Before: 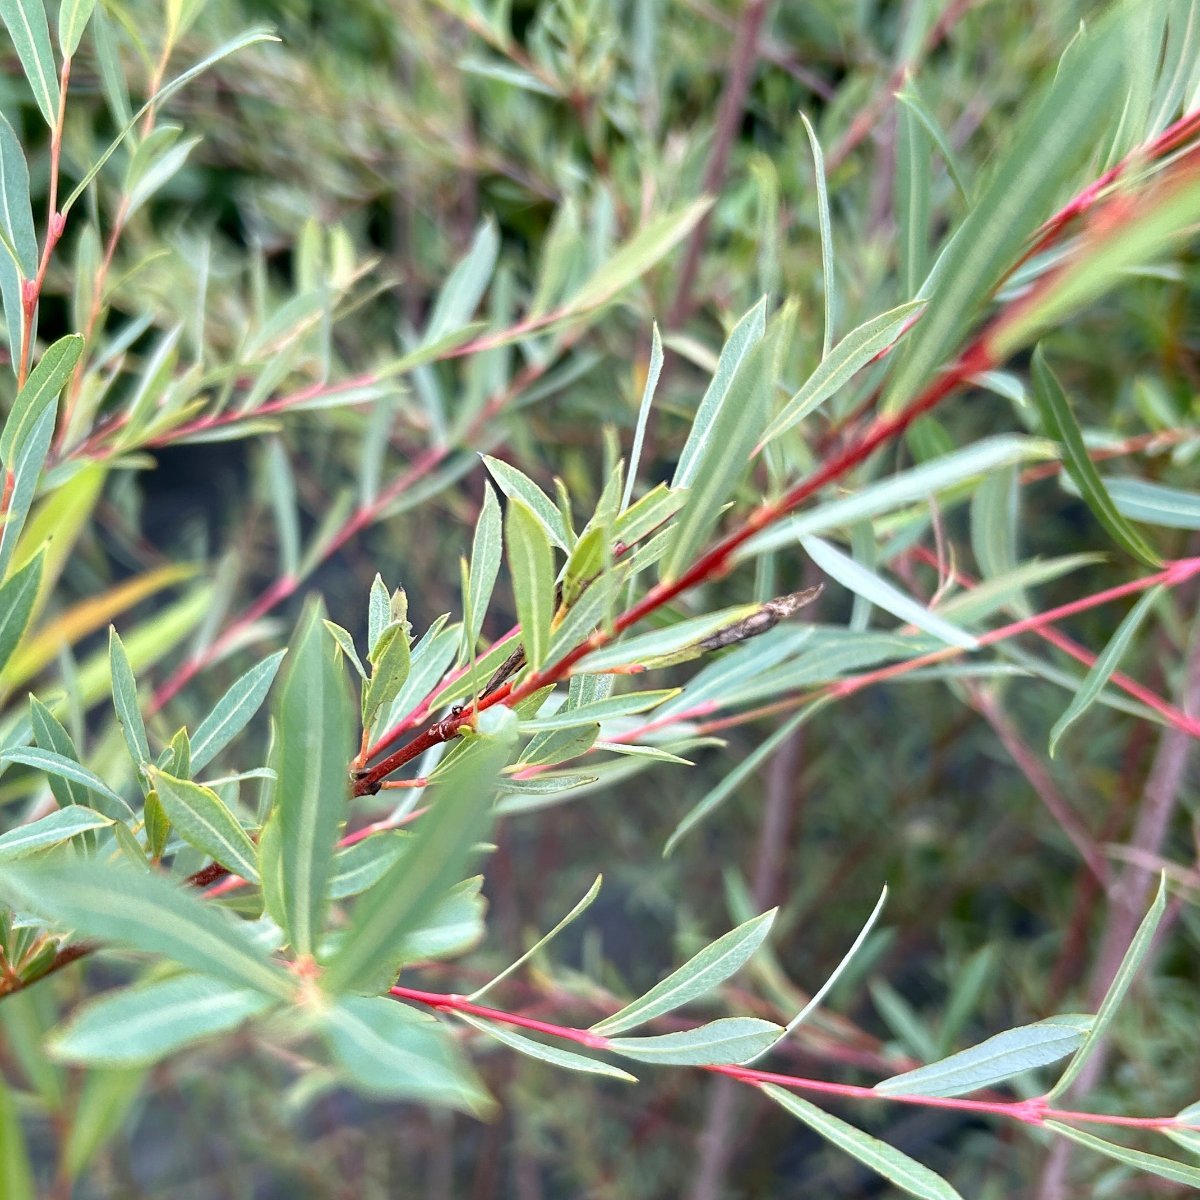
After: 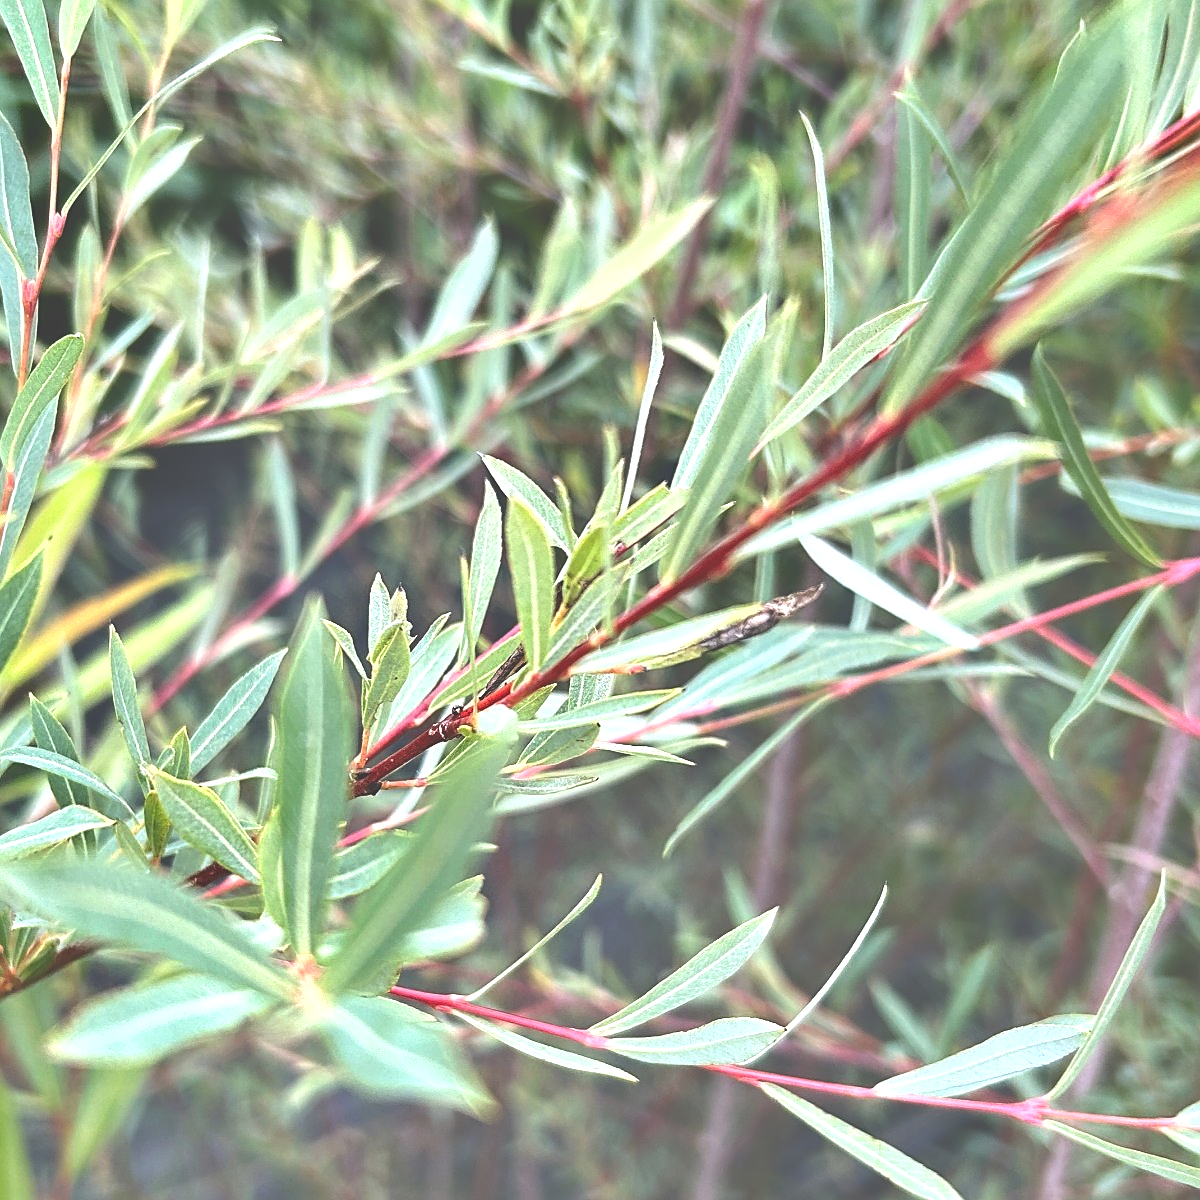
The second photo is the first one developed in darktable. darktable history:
shadows and highlights: soften with gaussian
sharpen: on, module defaults
exposure: black level correction -0.071, exposure 0.5 EV, compensate highlight preservation false
